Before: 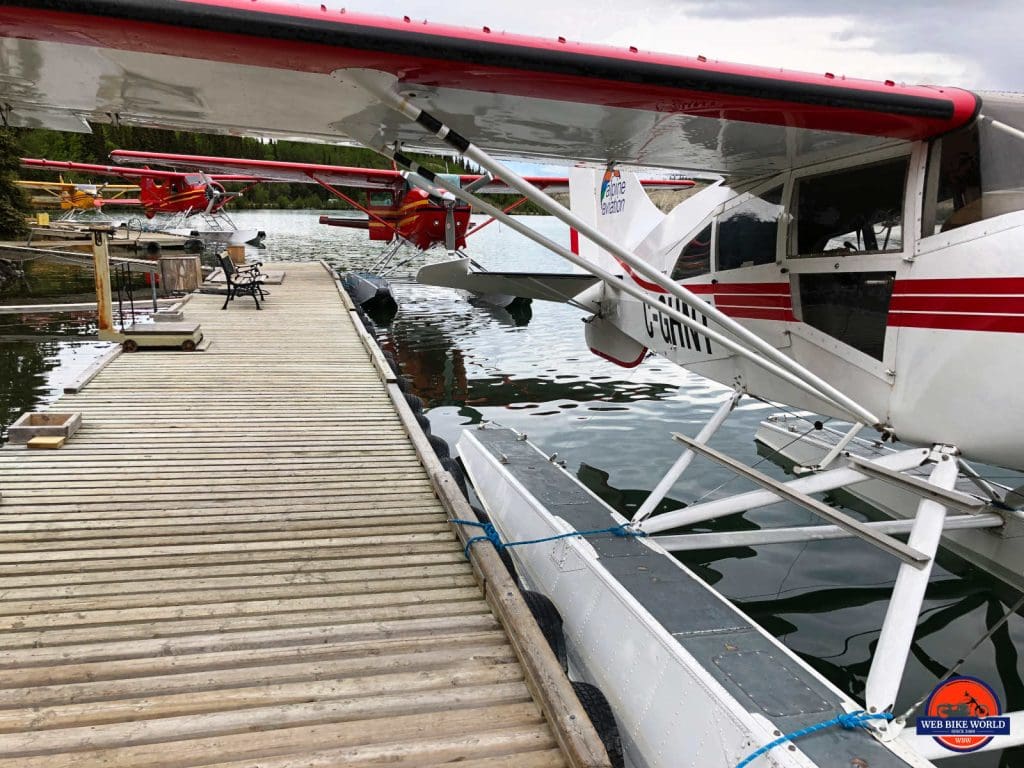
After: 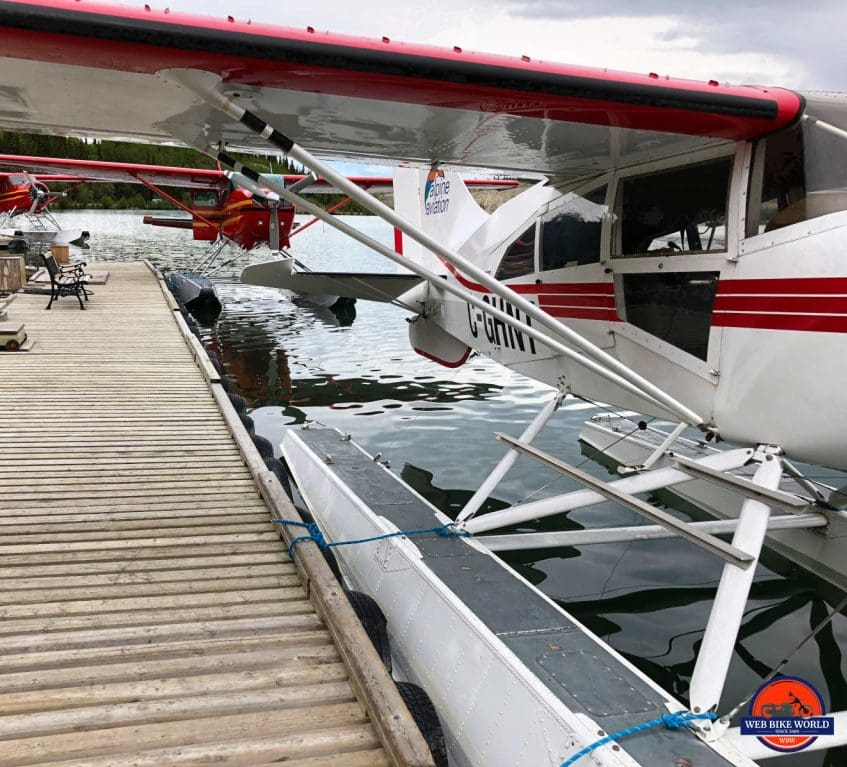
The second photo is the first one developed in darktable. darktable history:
crop: left 17.266%, bottom 0.02%
